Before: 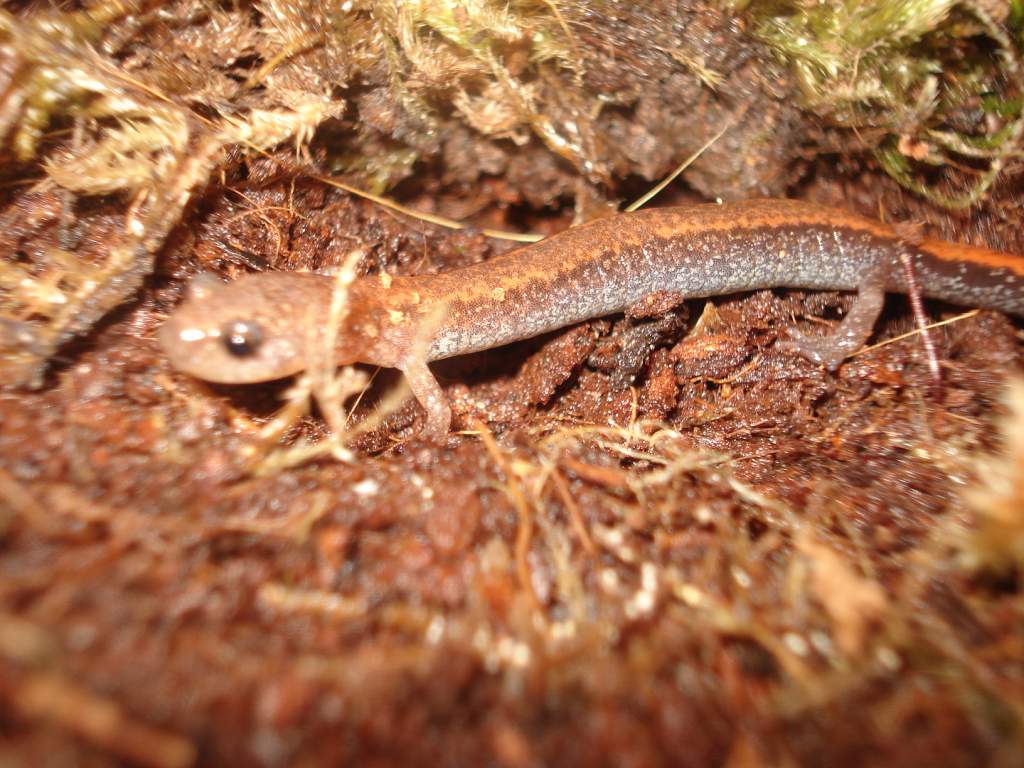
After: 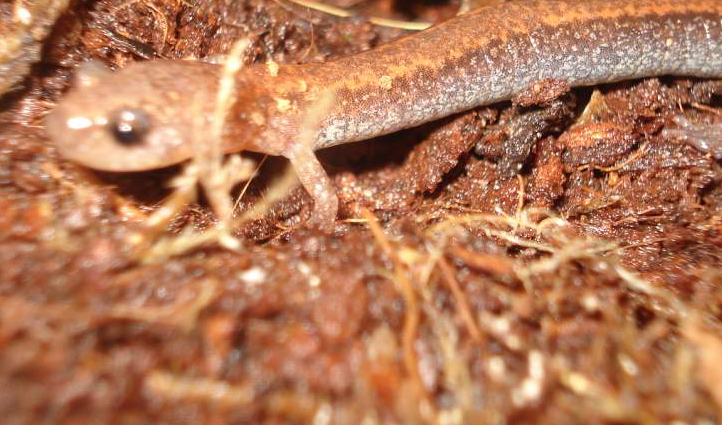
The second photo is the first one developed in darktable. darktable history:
crop: left 11.123%, top 27.61%, right 18.3%, bottom 17.034%
shadows and highlights: shadows 20.55, highlights -20.99, soften with gaussian
